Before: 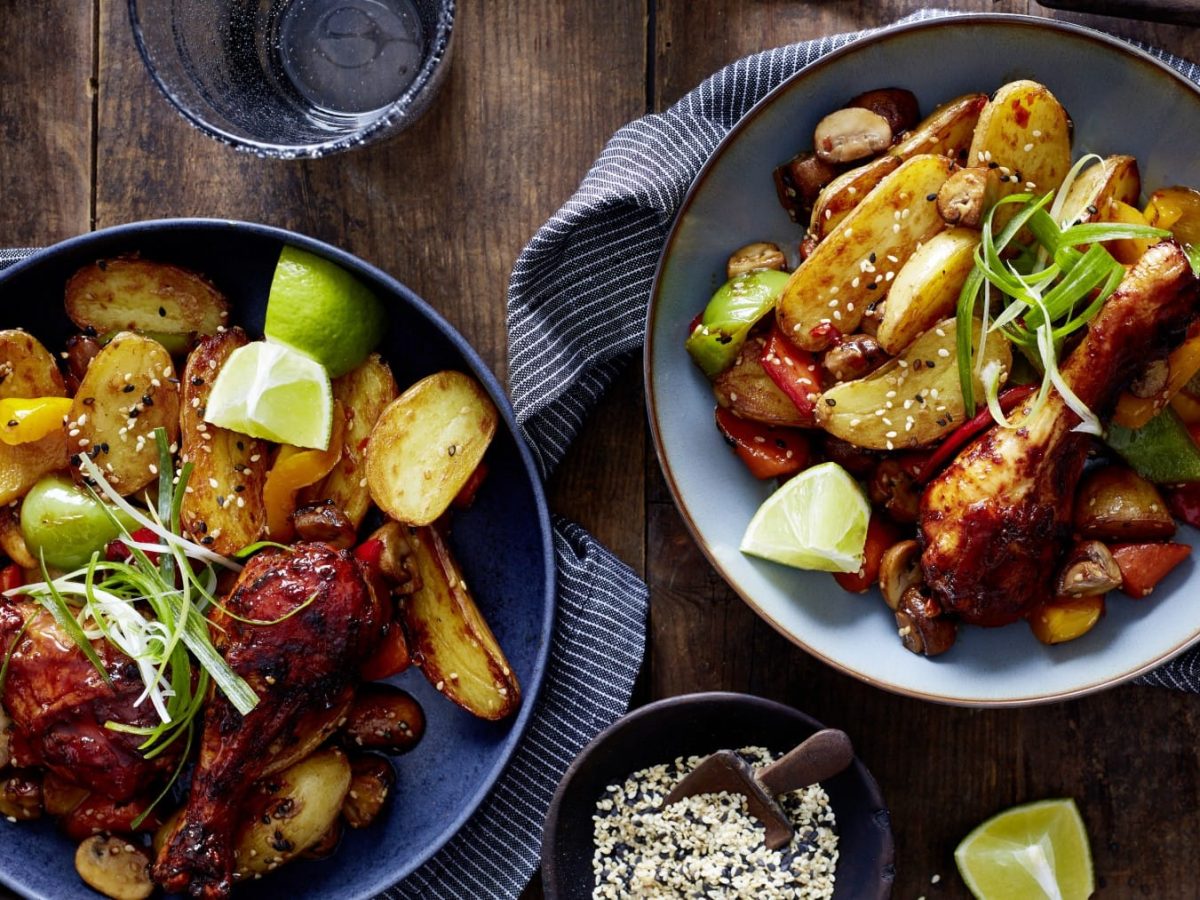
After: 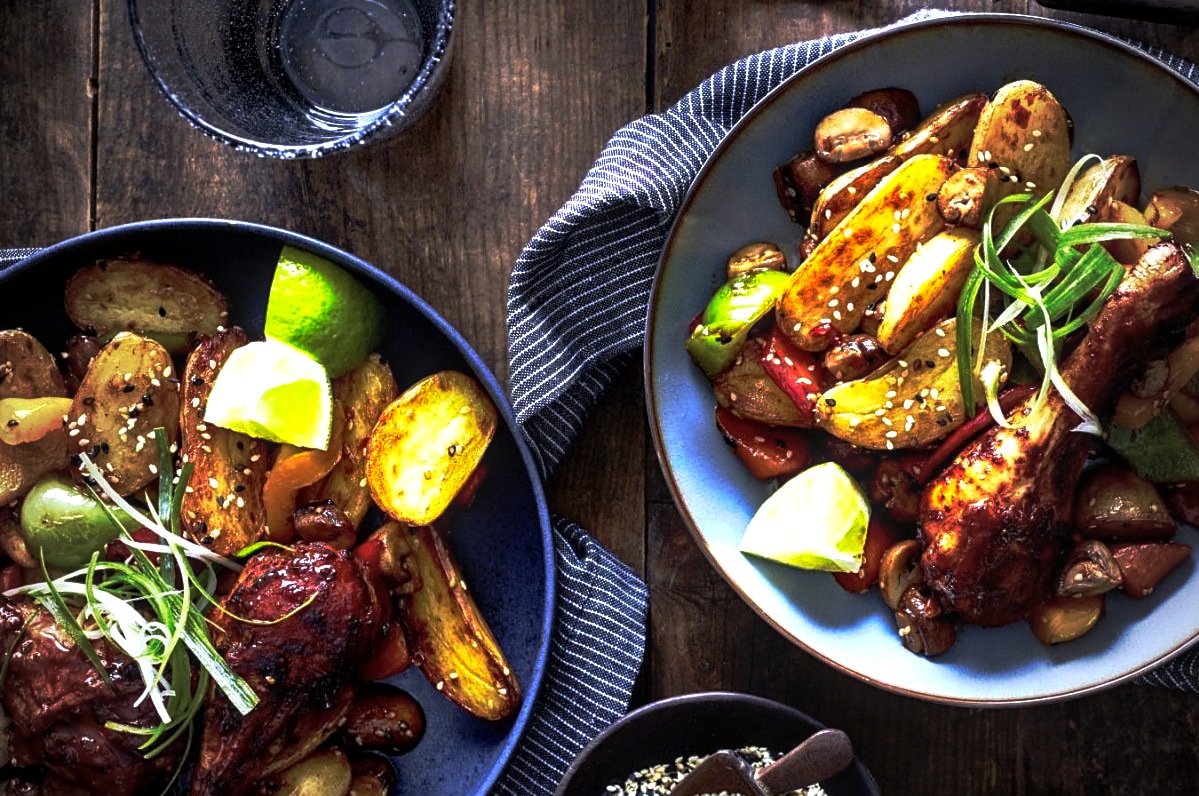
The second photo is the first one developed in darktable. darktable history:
local contrast: on, module defaults
exposure: exposure 0.94 EV, compensate exposure bias true, compensate highlight preservation false
sharpen: amount 0.217
crop and rotate: top 0%, bottom 11.483%
vignetting: fall-off start 72.62%, fall-off radius 108.87%, brightness -0.883, width/height ratio 0.733
color calibration: illuminant as shot in camera, x 0.358, y 0.373, temperature 4628.91 K
base curve: curves: ch0 [(0, 0) (0.564, 0.291) (0.802, 0.731) (1, 1)], preserve colors none
